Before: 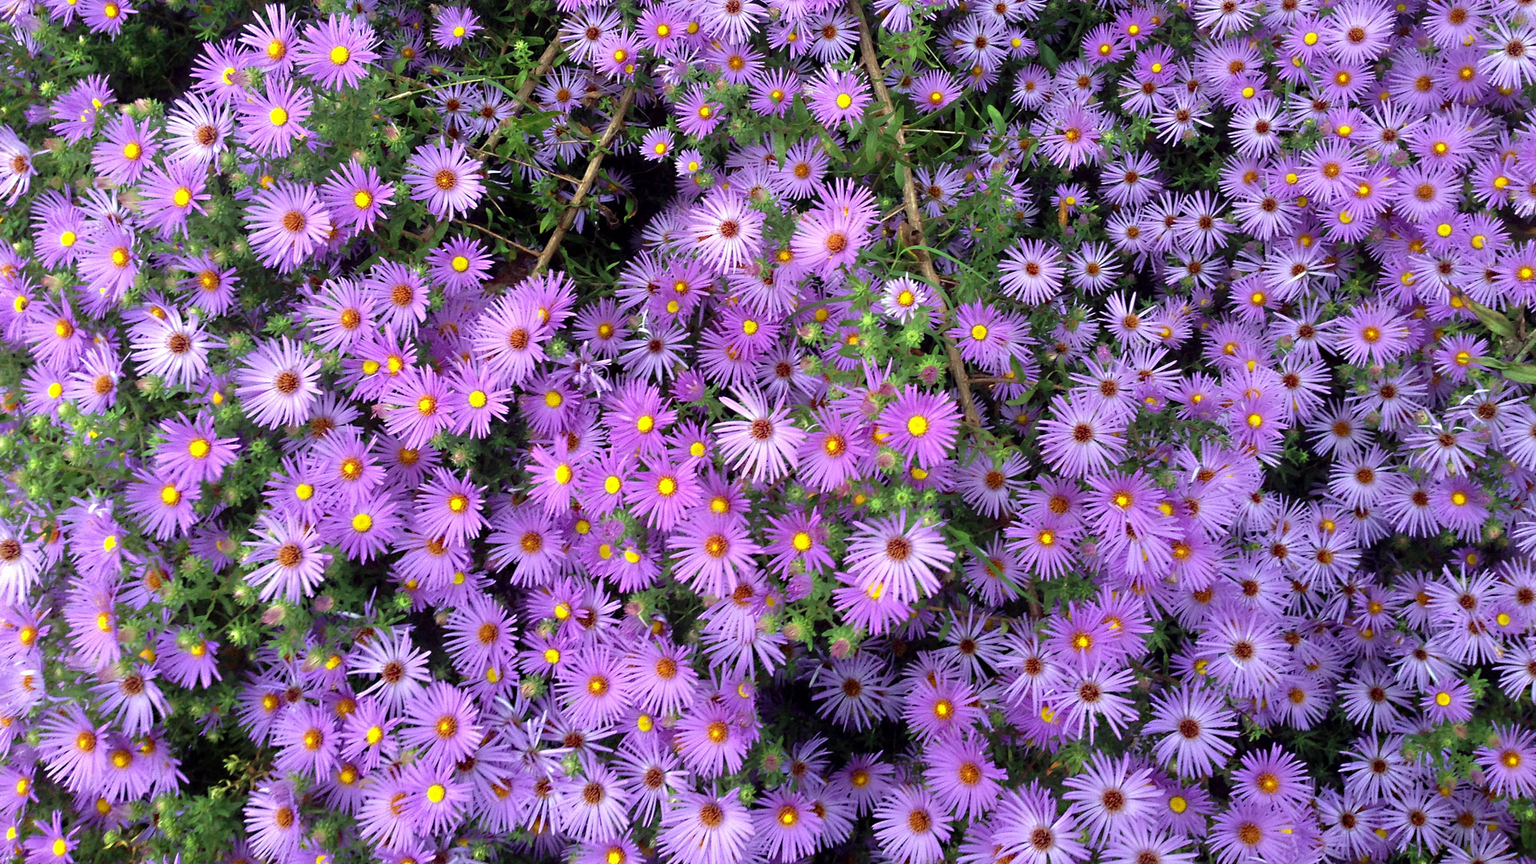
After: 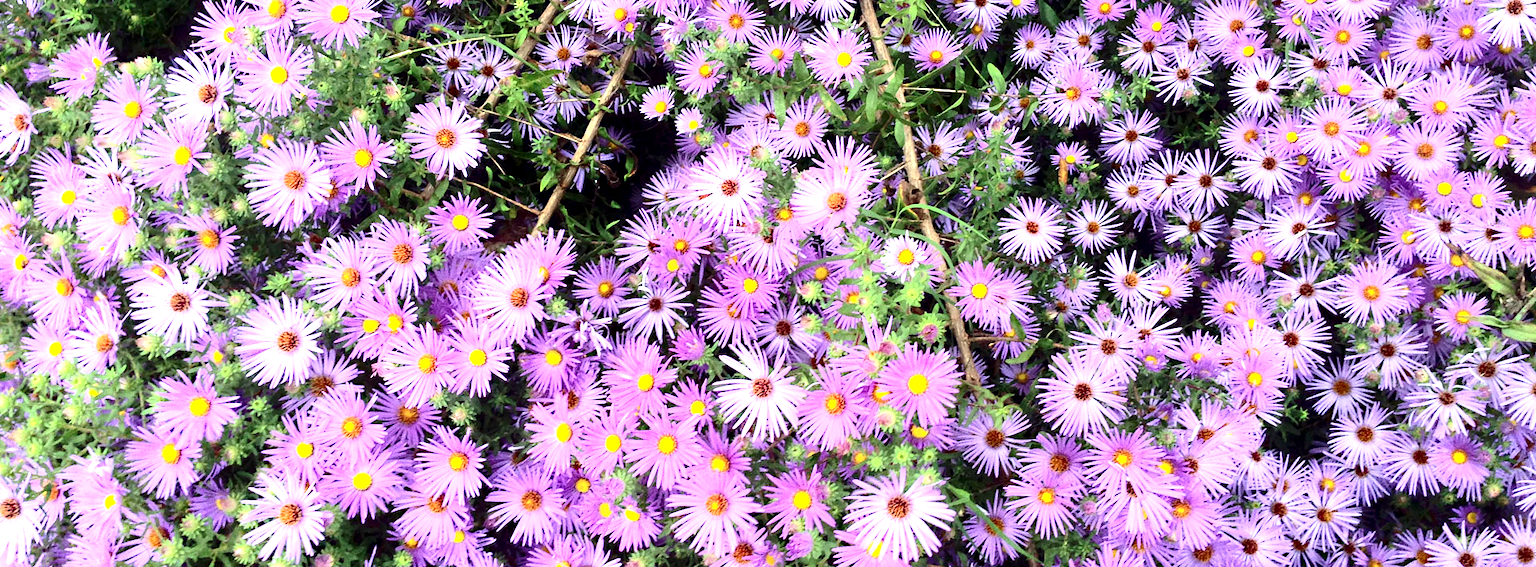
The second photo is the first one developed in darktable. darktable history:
exposure: black level correction 0, exposure 1 EV, compensate exposure bias true, compensate highlight preservation false
contrast brightness saturation: contrast 0.28
local contrast: highlights 100%, shadows 100%, detail 120%, midtone range 0.2
crop and rotate: top 4.848%, bottom 29.503%
